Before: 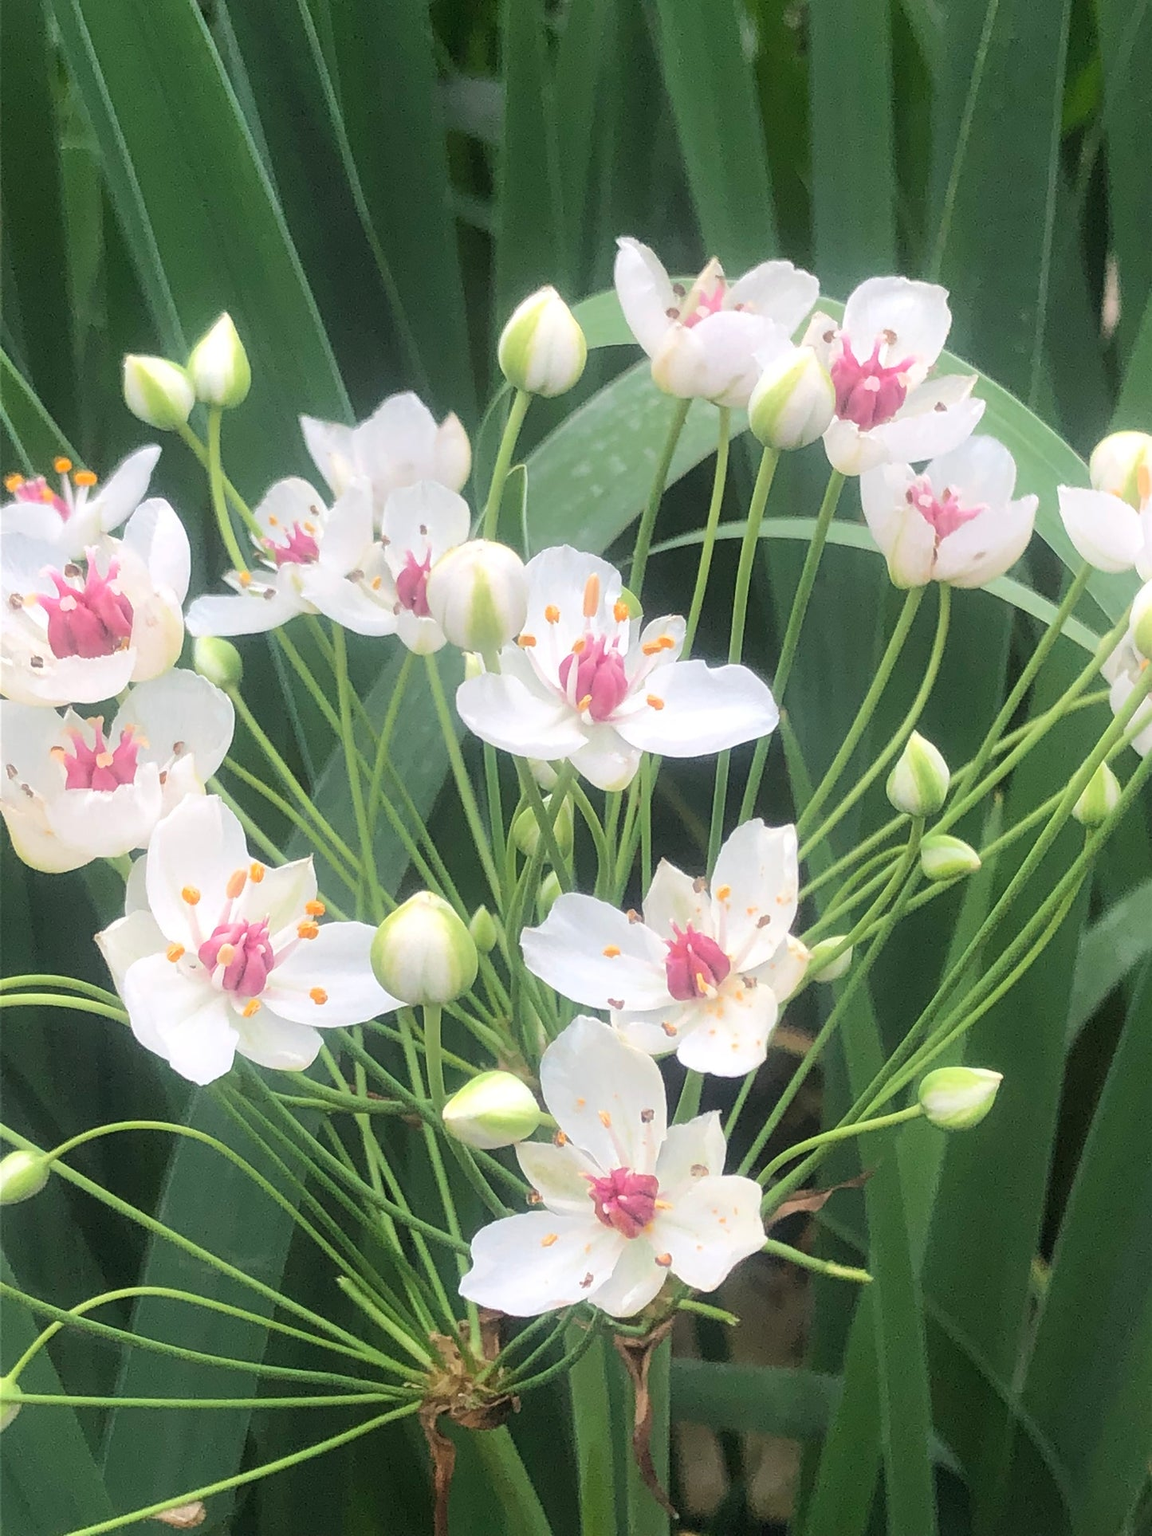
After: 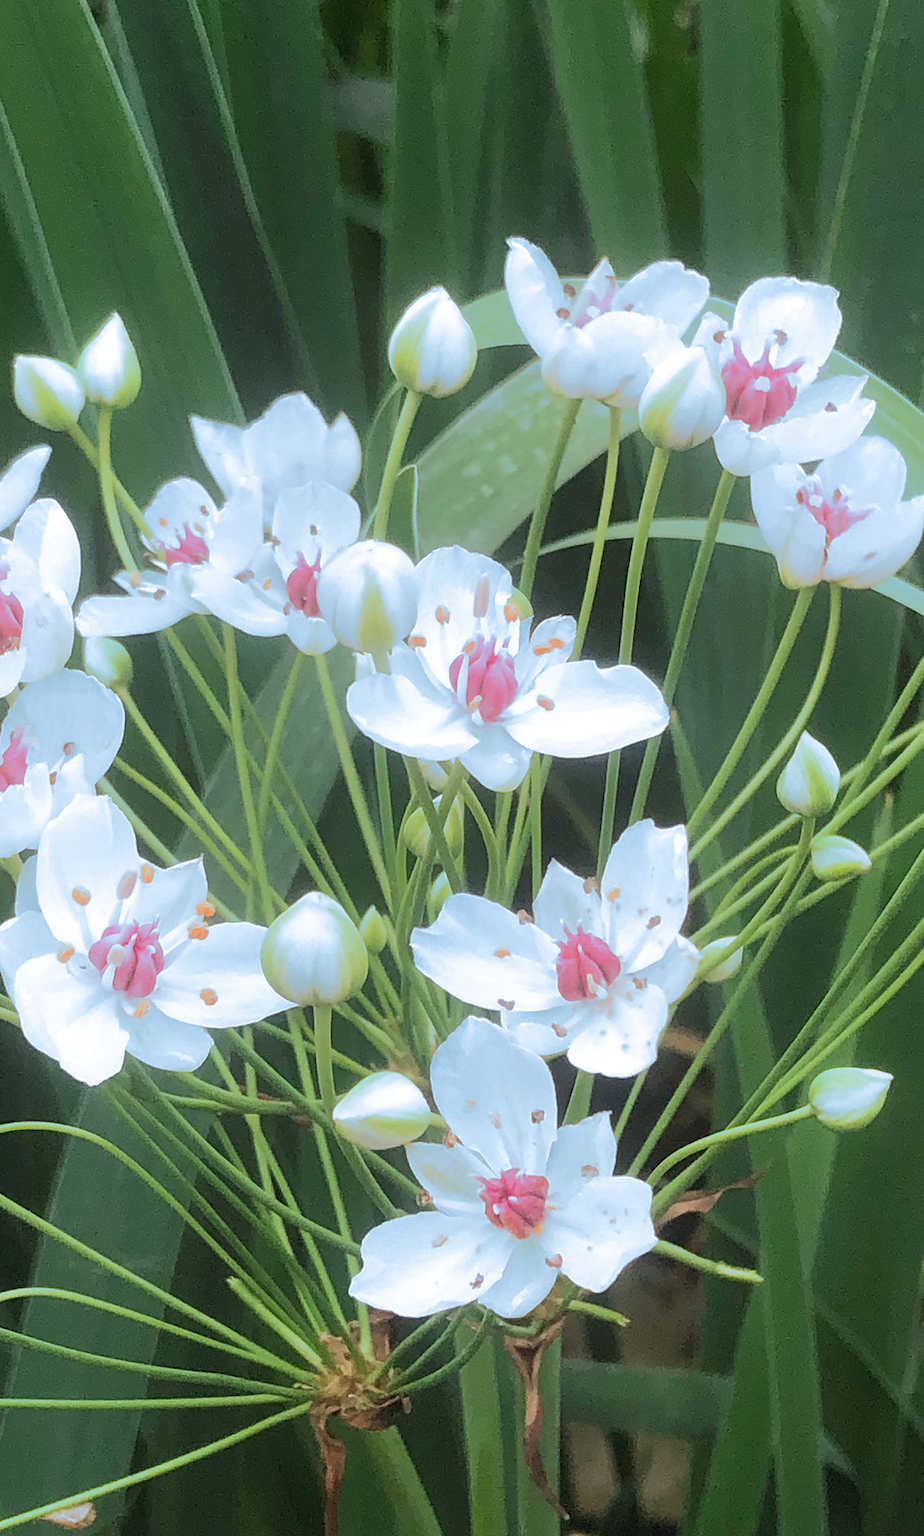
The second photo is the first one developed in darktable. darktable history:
crop and rotate: left 9.597%, right 10.195%
split-toning: shadows › hue 351.18°, shadows › saturation 0.86, highlights › hue 218.82°, highlights › saturation 0.73, balance -19.167
